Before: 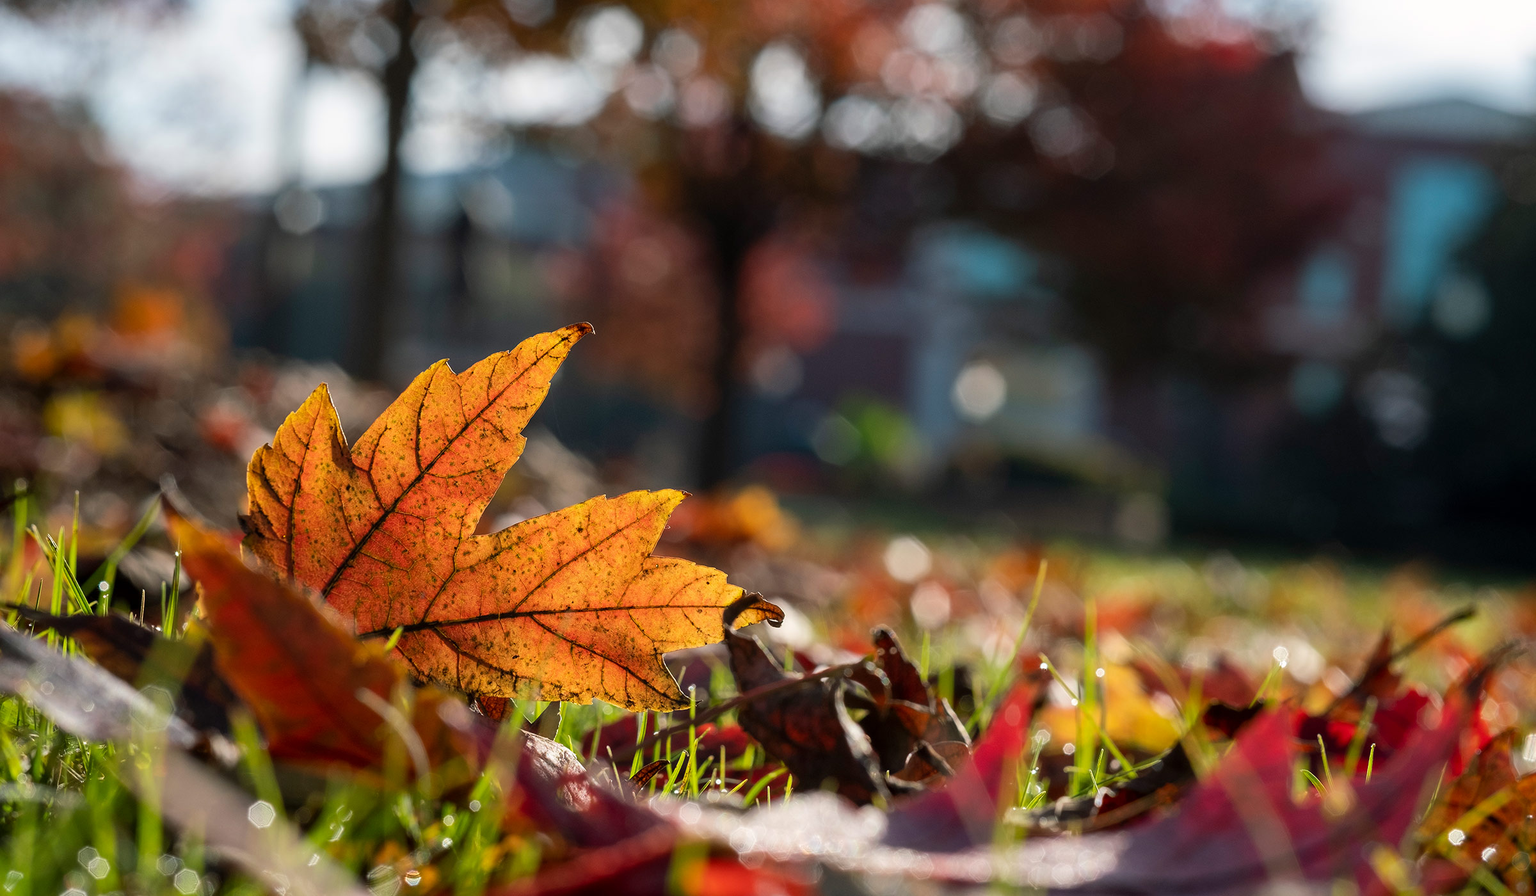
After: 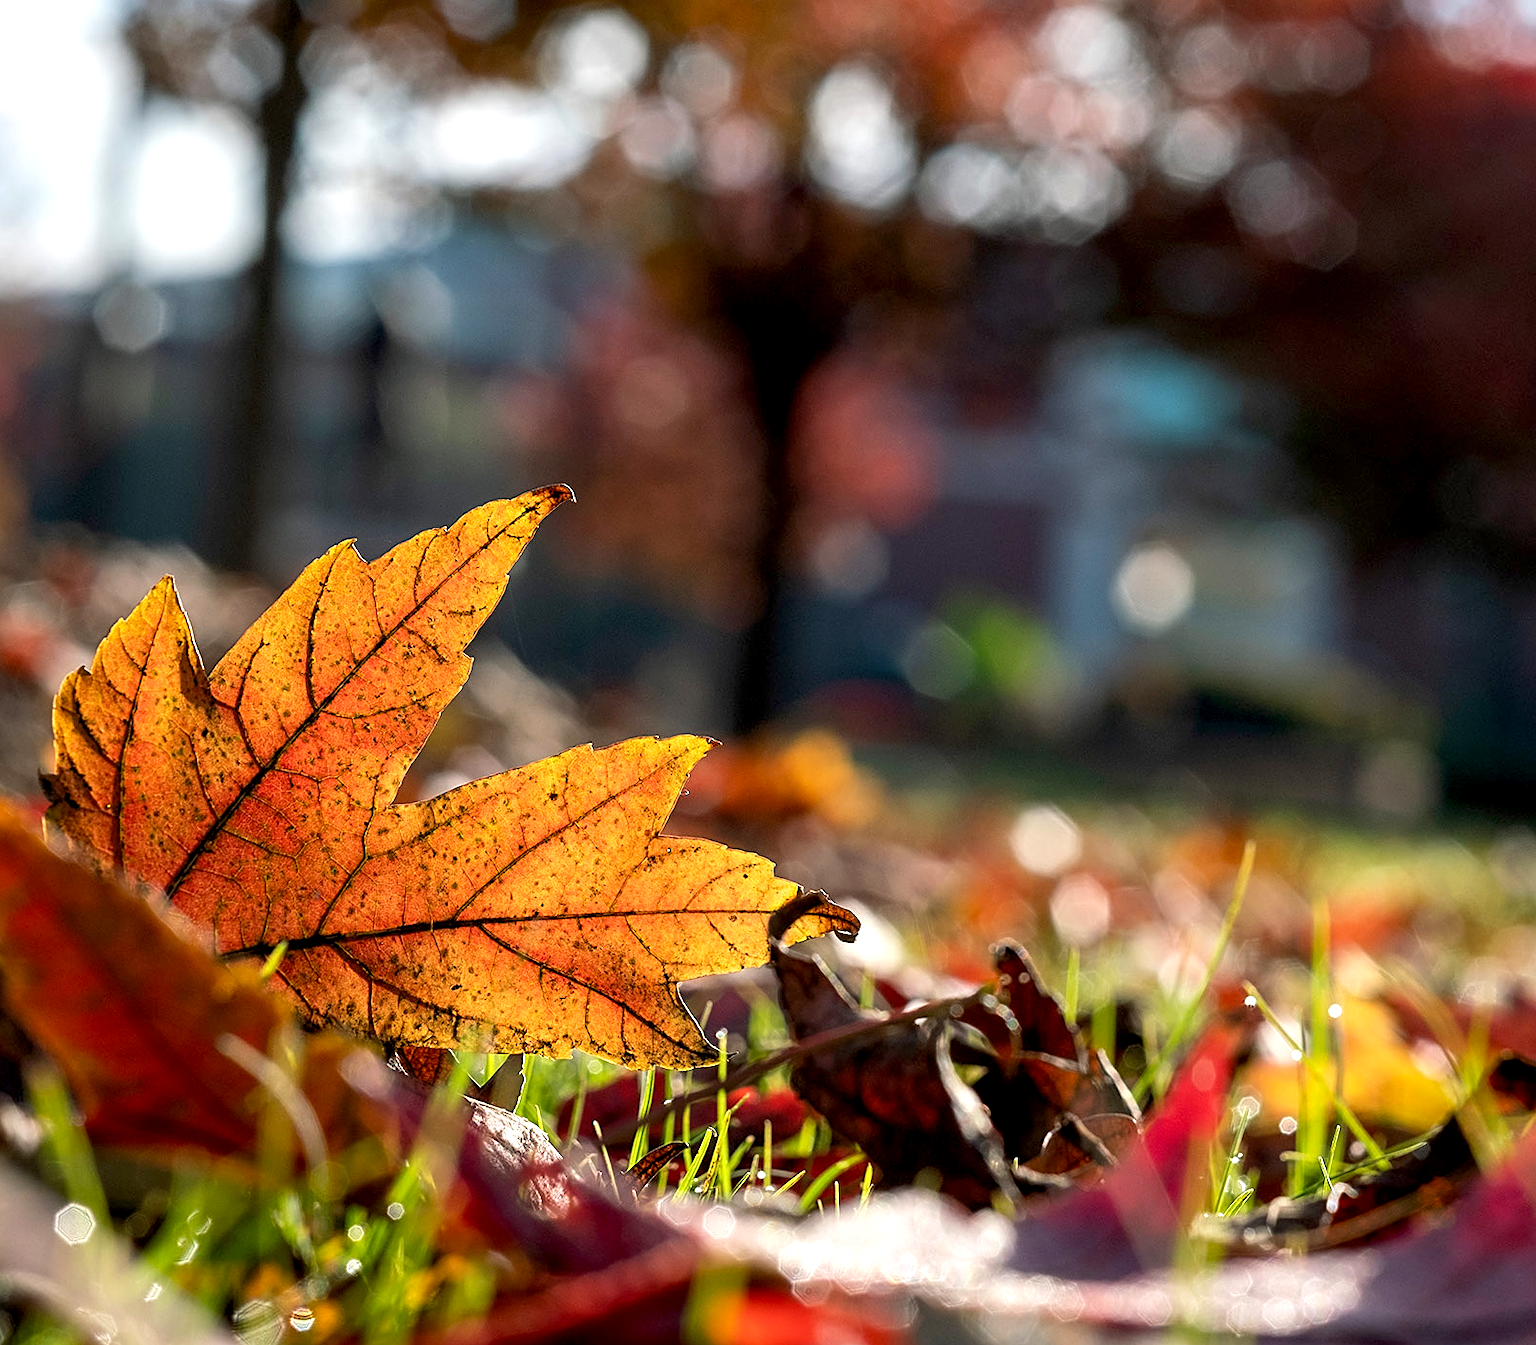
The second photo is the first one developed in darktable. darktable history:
crop and rotate: left 13.796%, right 19.657%
sharpen: on, module defaults
exposure: black level correction 0.004, exposure 0.417 EV, compensate highlight preservation false
local contrast: highlights 100%, shadows 102%, detail 119%, midtone range 0.2
